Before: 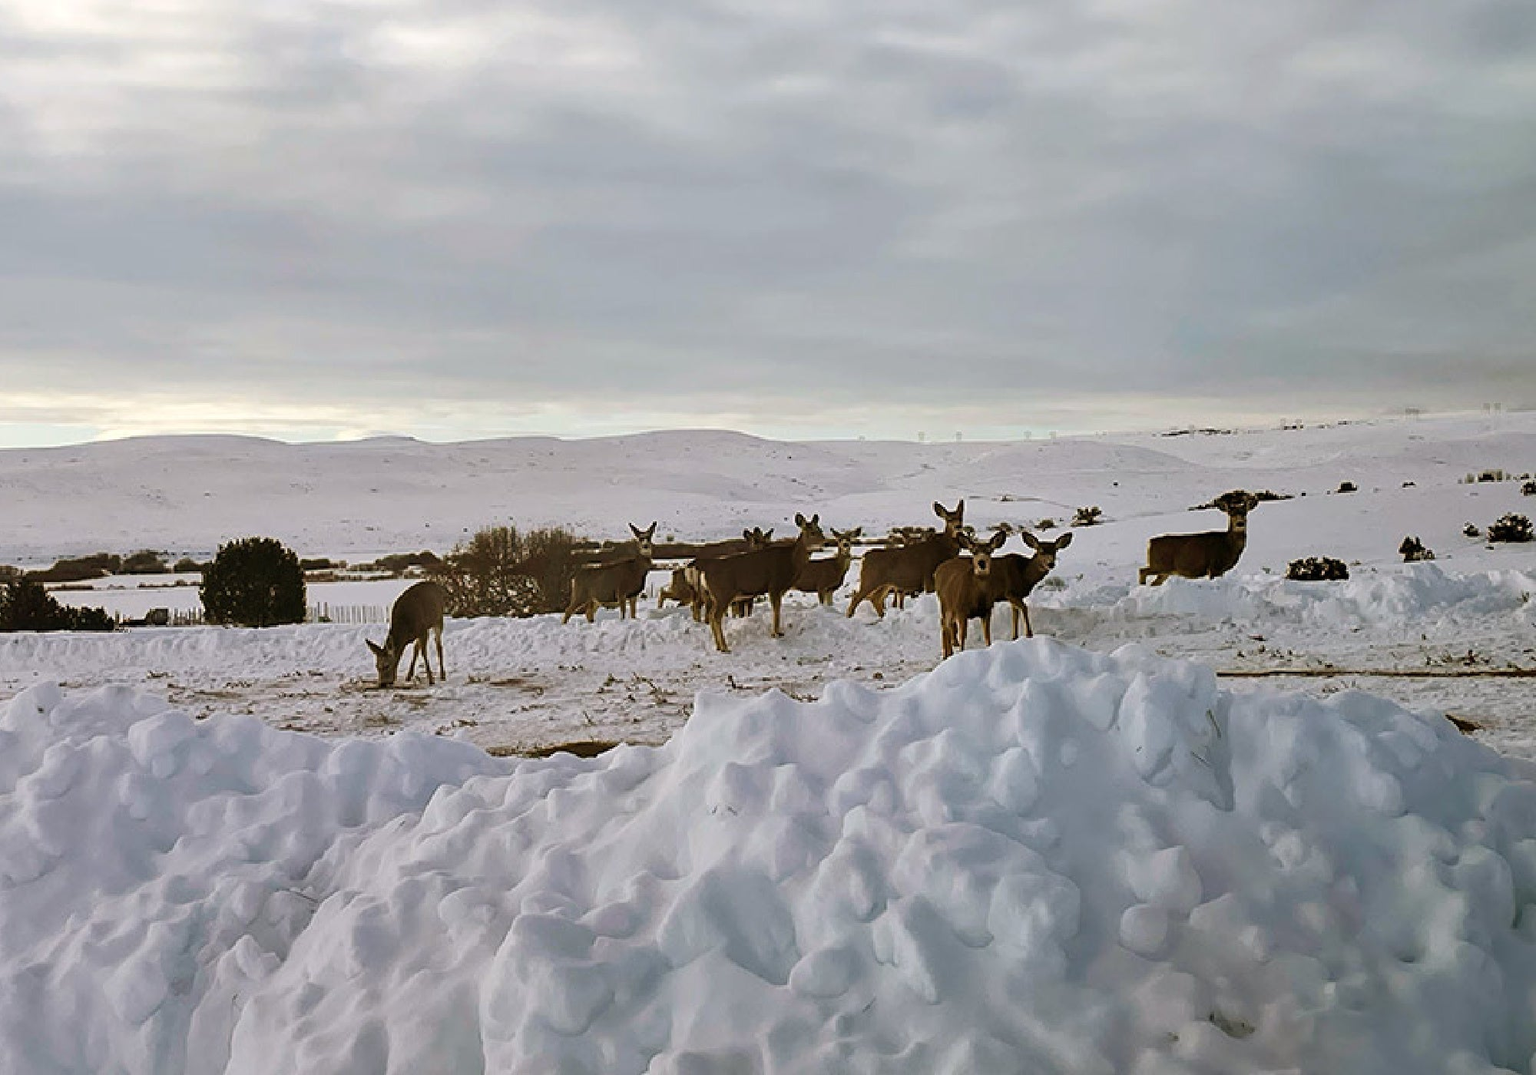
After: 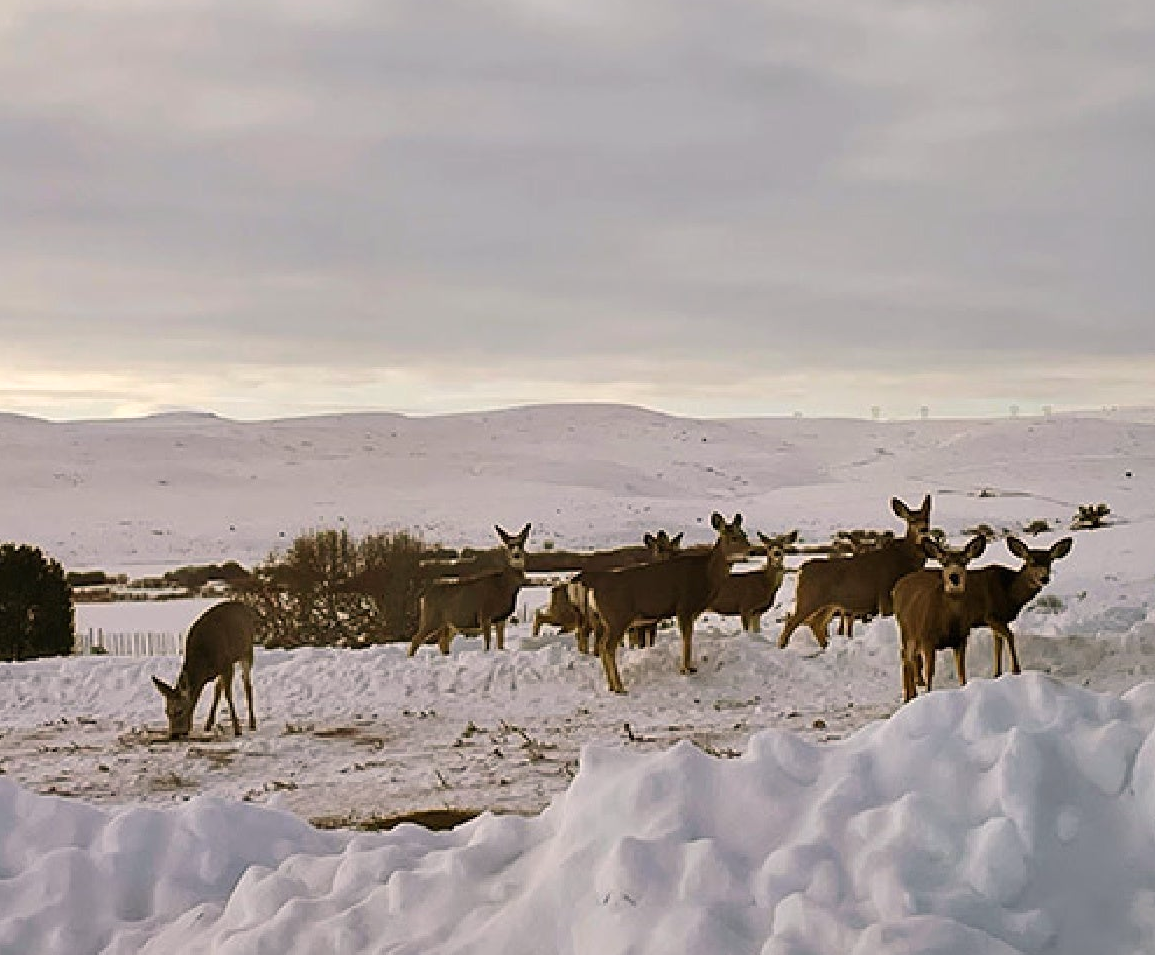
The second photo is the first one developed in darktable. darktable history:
color correction: highlights a* 3.84, highlights b* 5.07
crop: left 16.202%, top 11.208%, right 26.045%, bottom 20.557%
